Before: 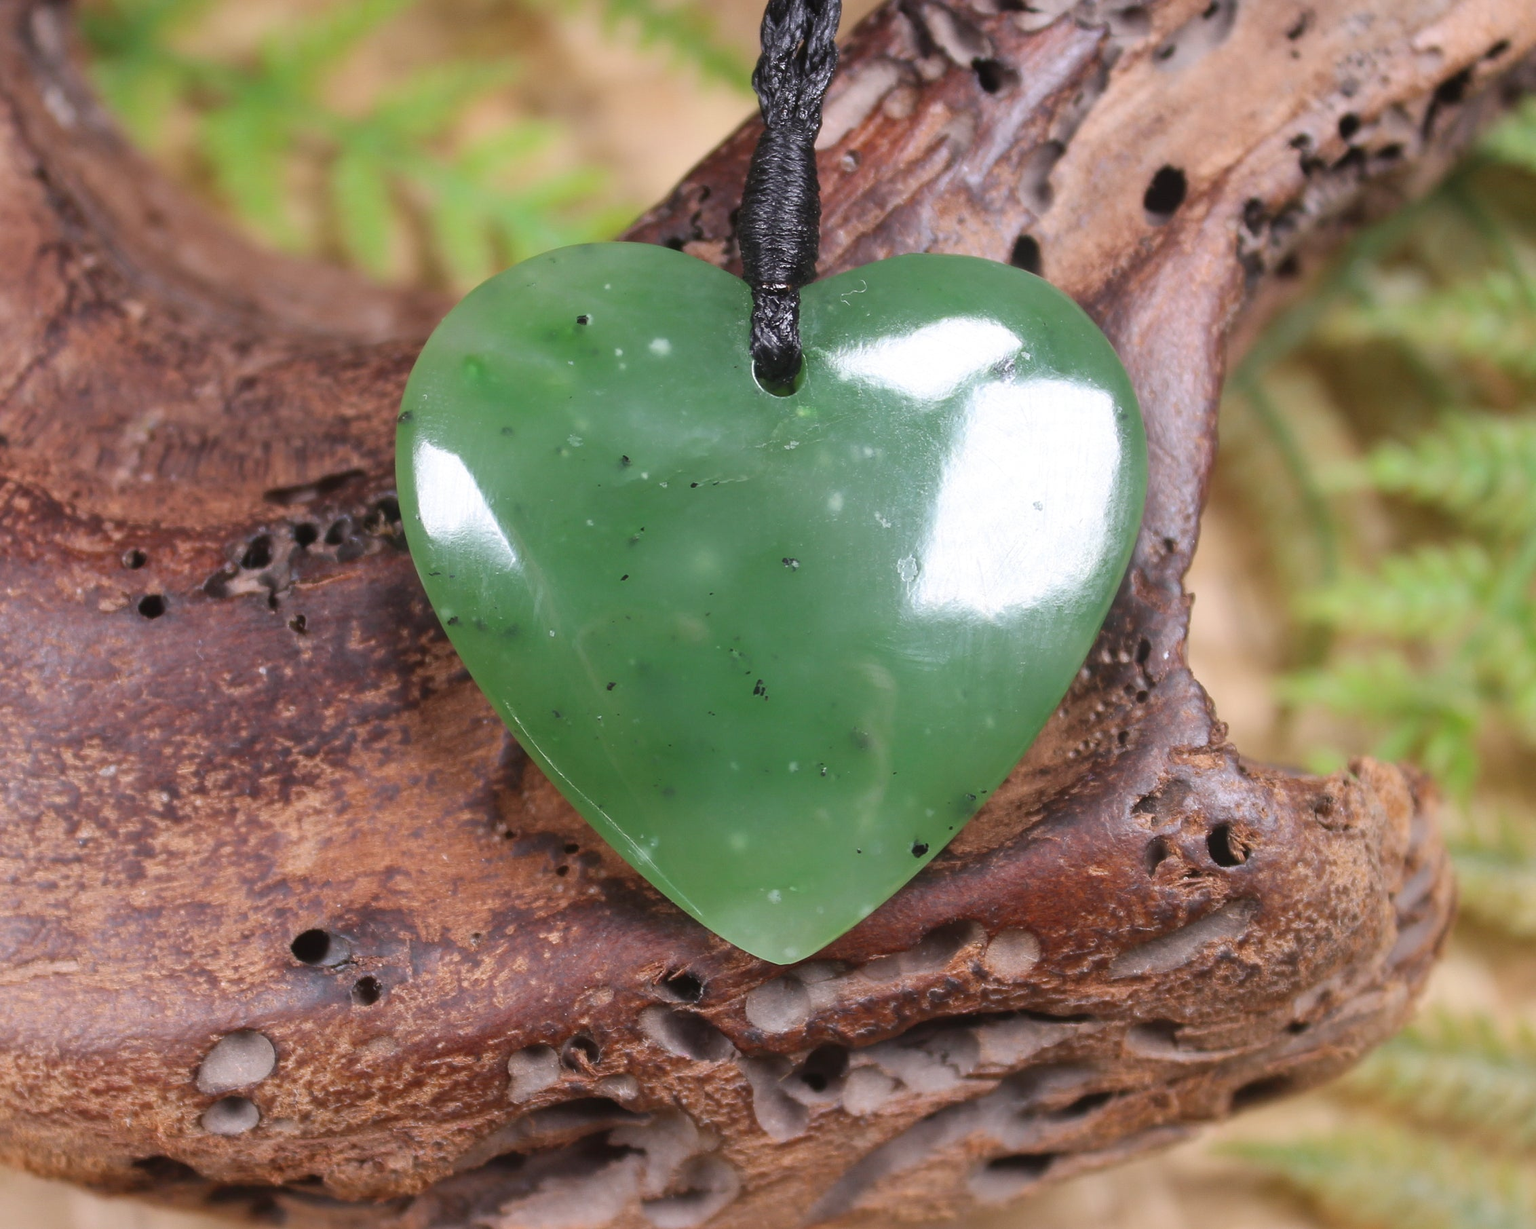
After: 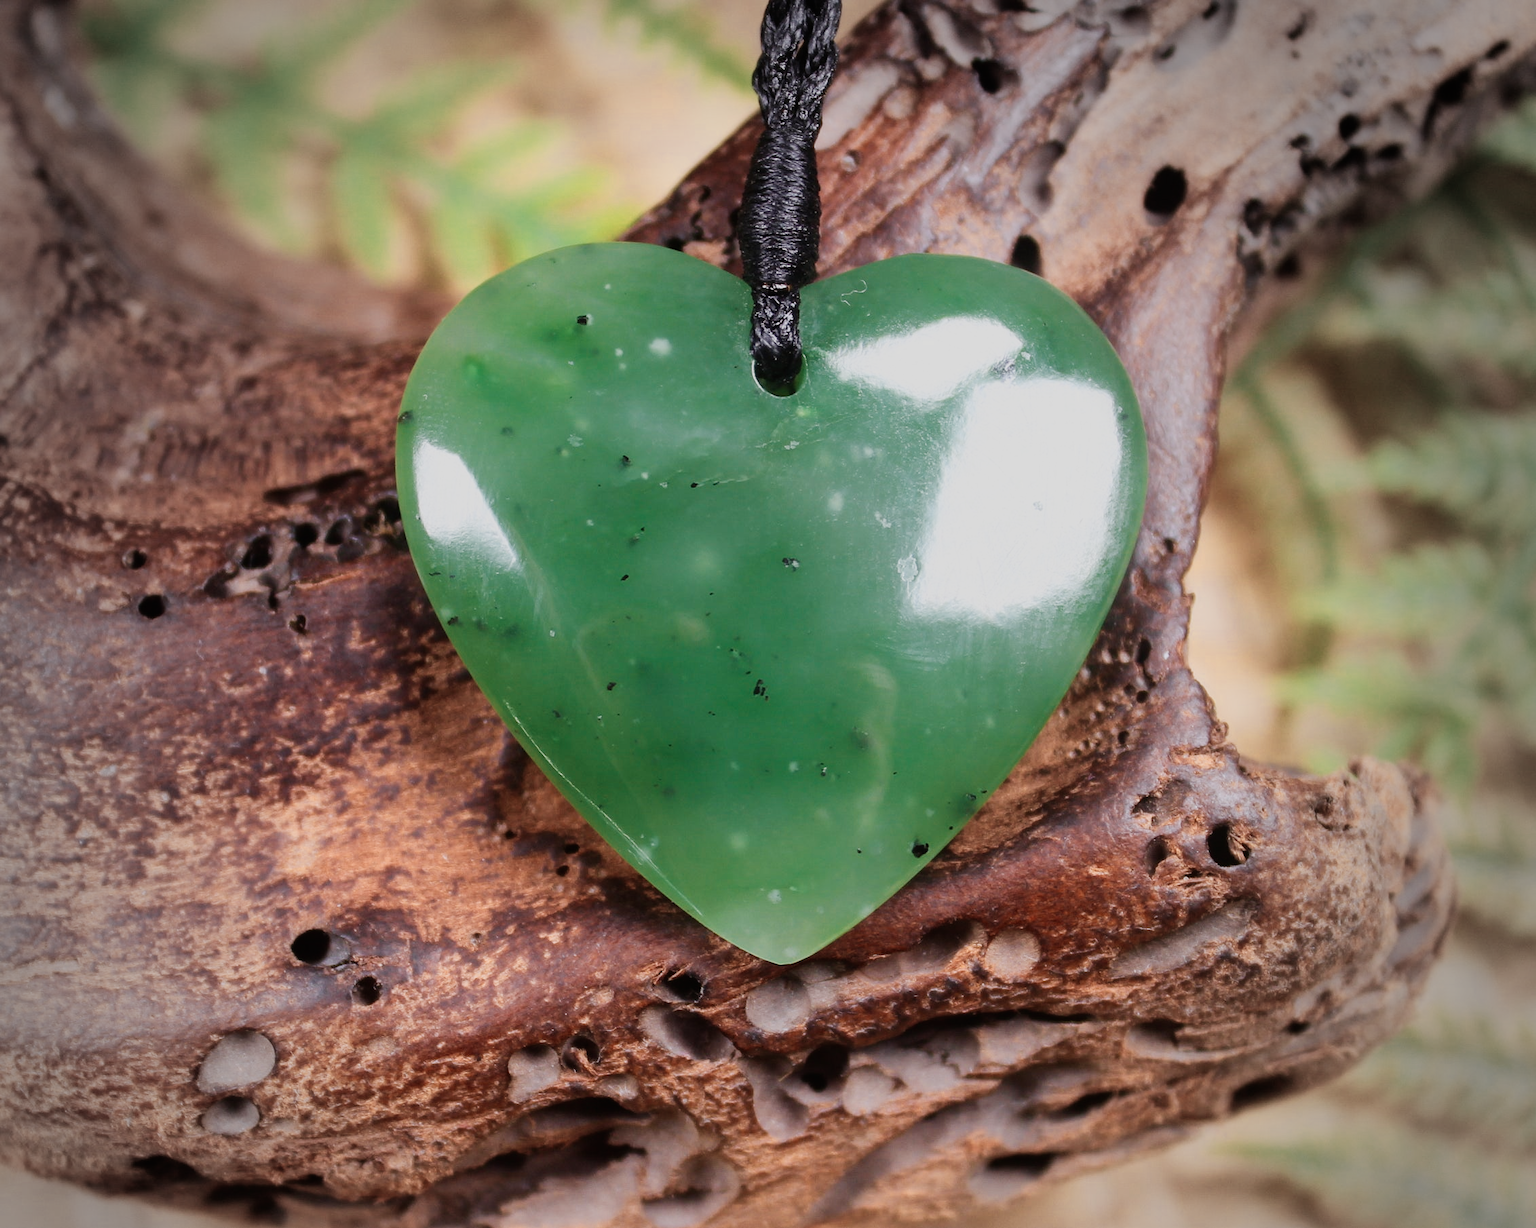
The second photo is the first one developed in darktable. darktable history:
color zones: curves: ch0 [(0.018, 0.548) (0.224, 0.64) (0.425, 0.447) (0.675, 0.575) (0.732, 0.579)]; ch1 [(0.066, 0.487) (0.25, 0.5) (0.404, 0.43) (0.75, 0.421) (0.956, 0.421)]; ch2 [(0.044, 0.561) (0.215, 0.465) (0.399, 0.544) (0.465, 0.548) (0.614, 0.447) (0.724, 0.43) (0.882, 0.623) (0.956, 0.632)]
velvia: on, module defaults
sigmoid: skew -0.2, preserve hue 0%, red attenuation 0.1, red rotation 0.035, green attenuation 0.1, green rotation -0.017, blue attenuation 0.15, blue rotation -0.052, base primaries Rec2020
vignetting: fall-off start 64.63%, center (-0.034, 0.148), width/height ratio 0.881
